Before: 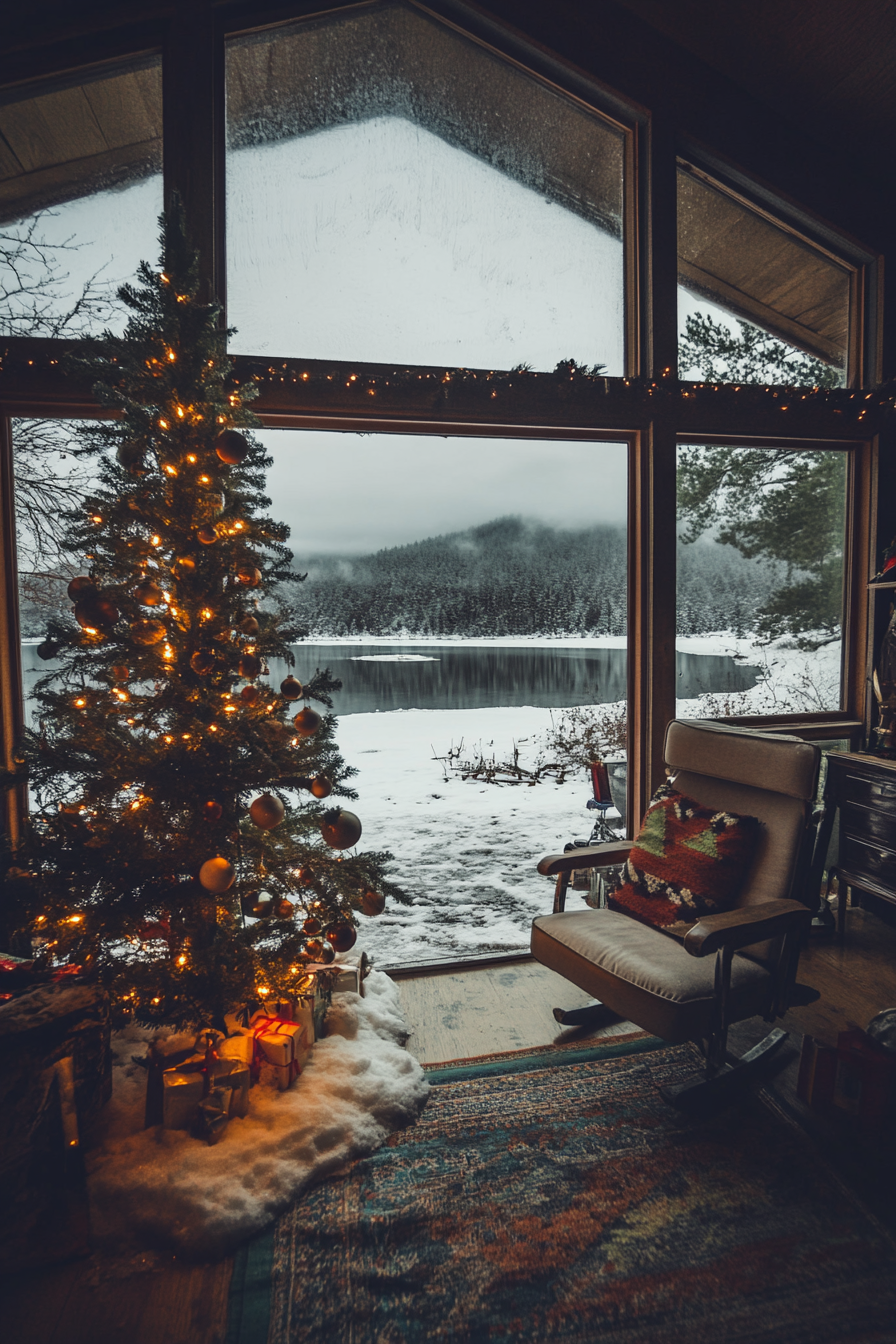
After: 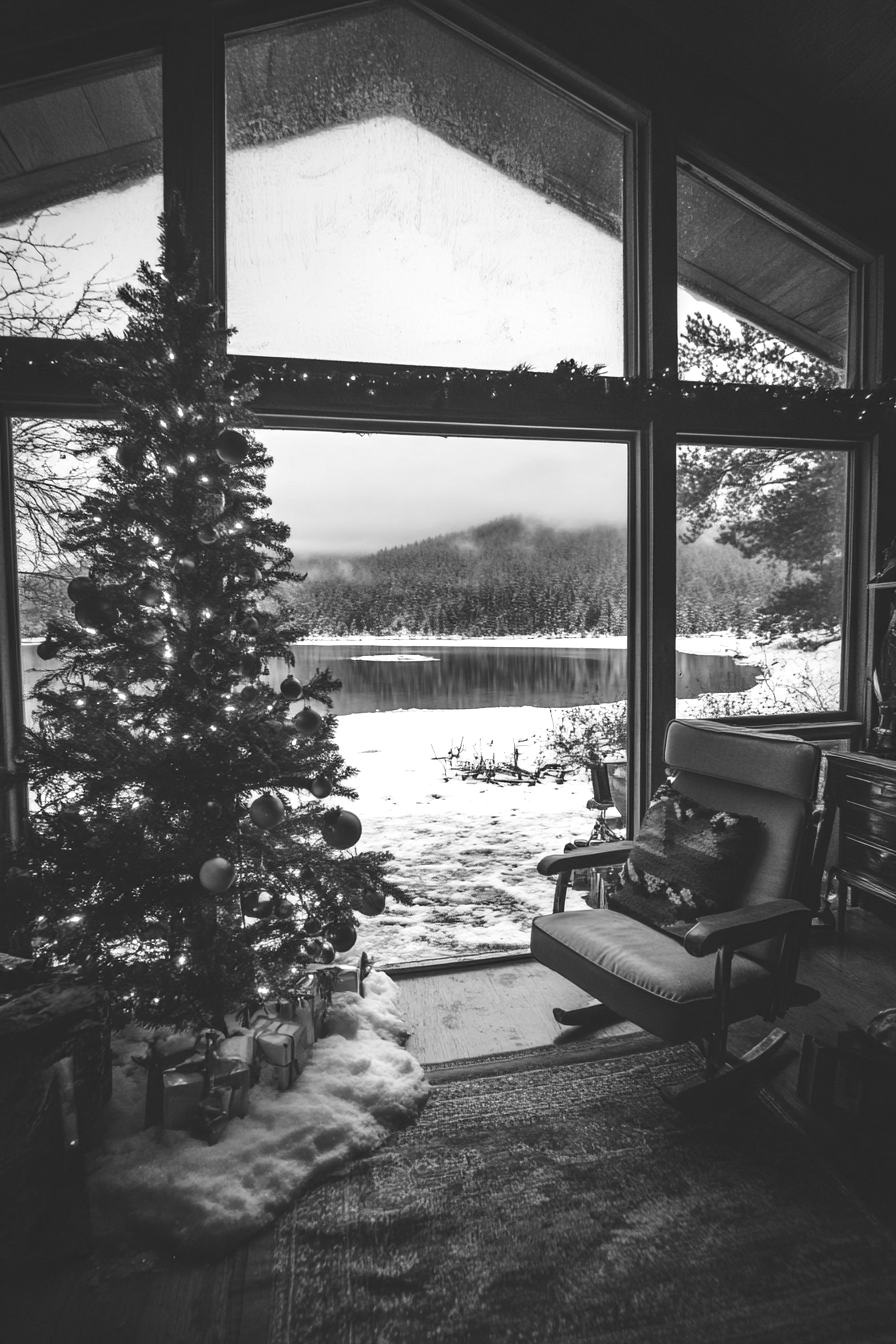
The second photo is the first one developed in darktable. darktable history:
color calibration: output gray [0.21, 0.42, 0.37, 0], gray › normalize channels true, illuminant F (fluorescent), F source F9 (Cool White Deluxe 4150 K) – high CRI, x 0.375, y 0.373, temperature 4161.31 K, gamut compression 0.013
exposure: black level correction 0, exposure 0.499 EV, compensate highlight preservation false
